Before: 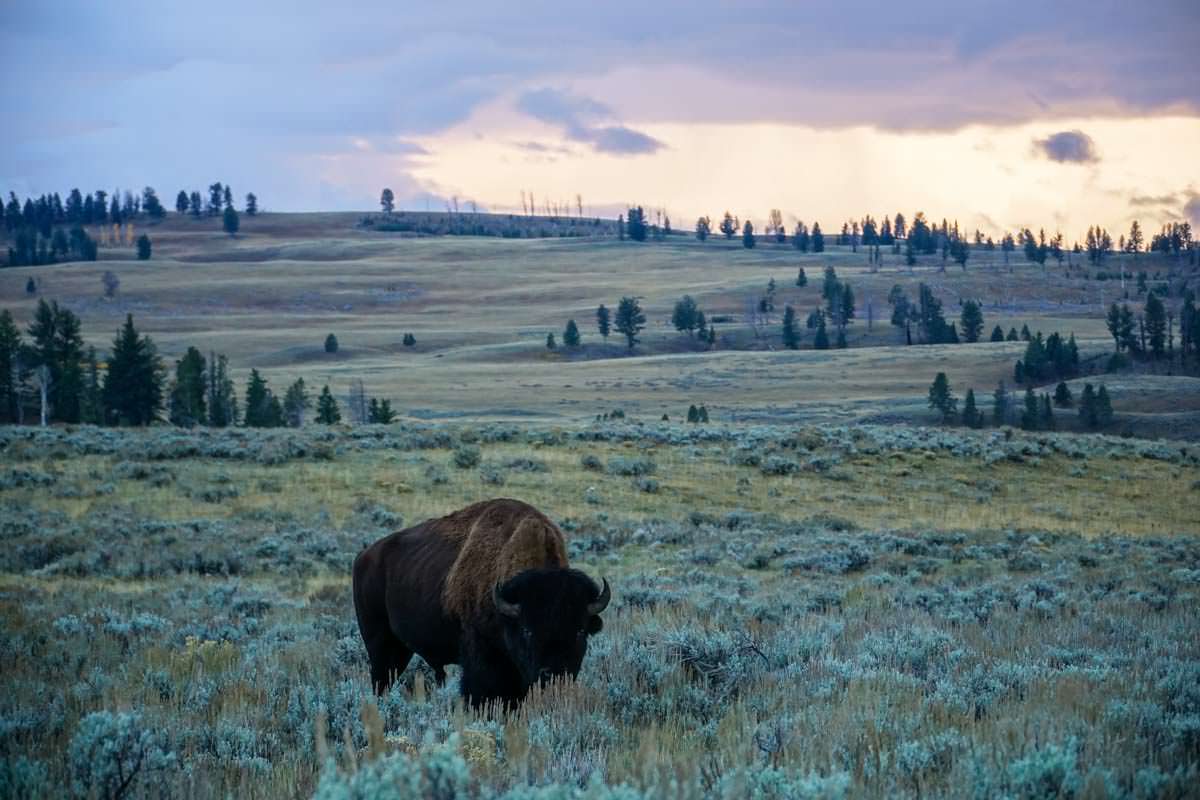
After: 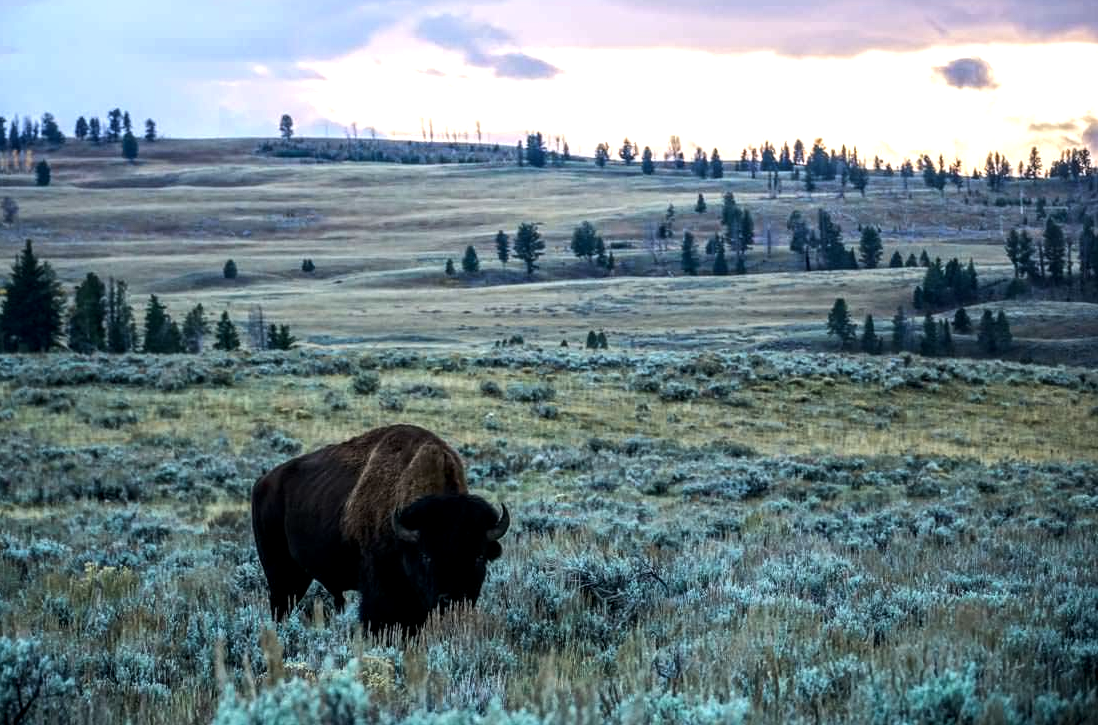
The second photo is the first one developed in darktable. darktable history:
tone equalizer: -8 EV -0.727 EV, -7 EV -0.697 EV, -6 EV -0.582 EV, -5 EV -0.397 EV, -3 EV 0.381 EV, -2 EV 0.6 EV, -1 EV 0.68 EV, +0 EV 0.758 EV, edges refinement/feathering 500, mask exposure compensation -1.57 EV, preserve details no
base curve: preserve colors none
local contrast: on, module defaults
crop and rotate: left 8.423%, top 9.28%
